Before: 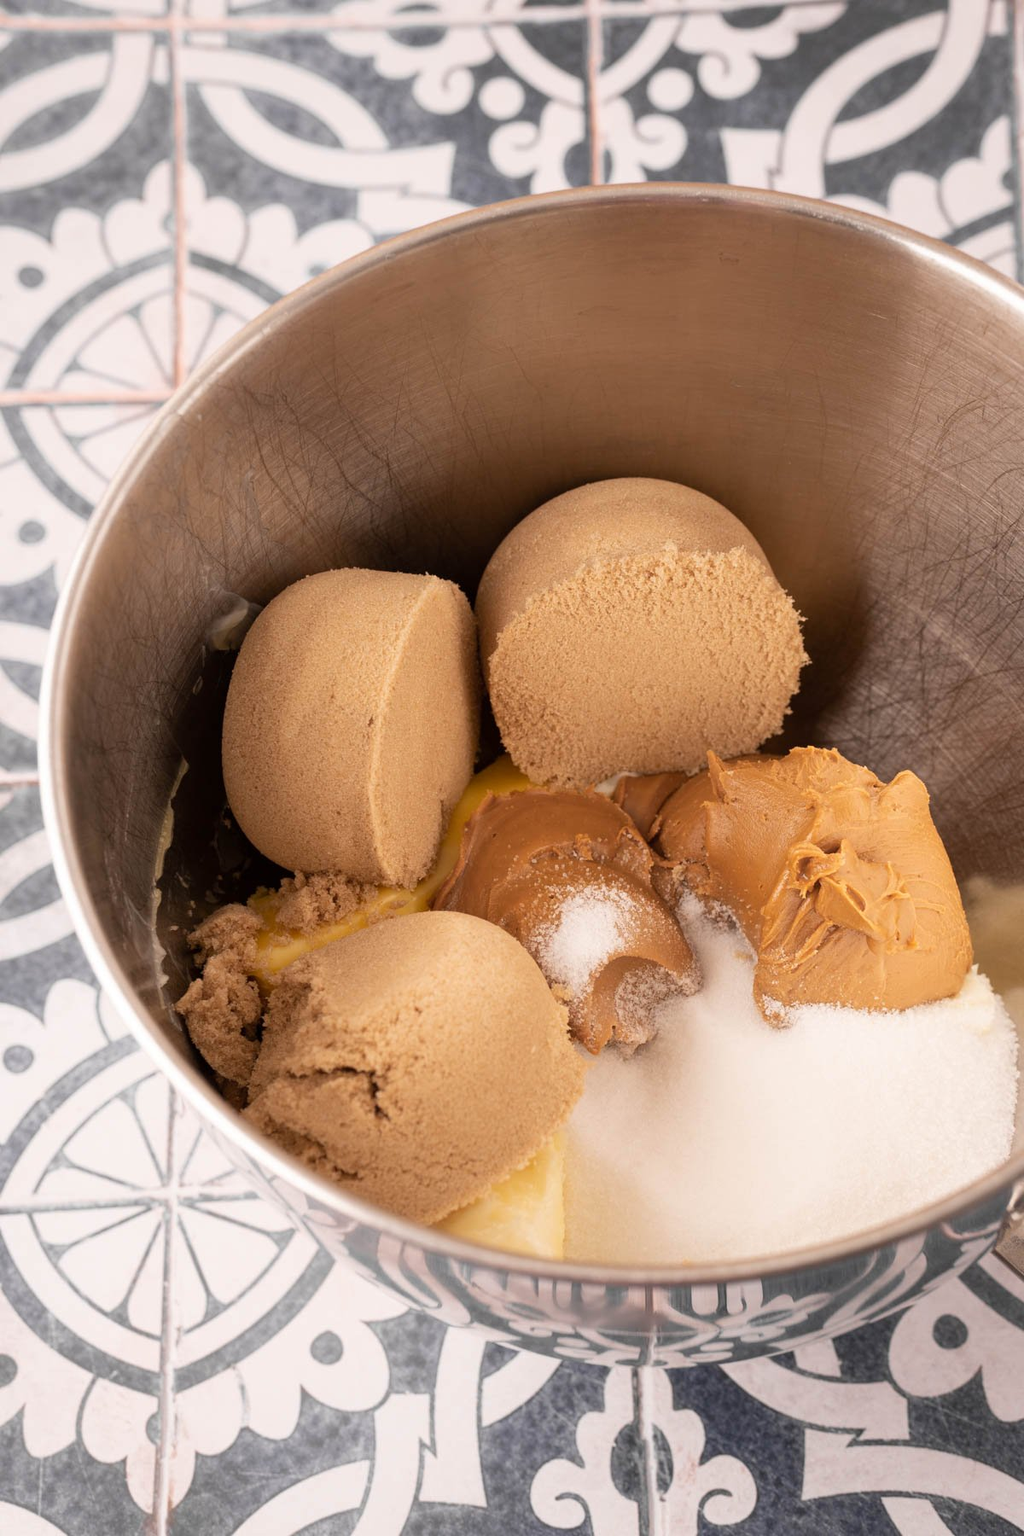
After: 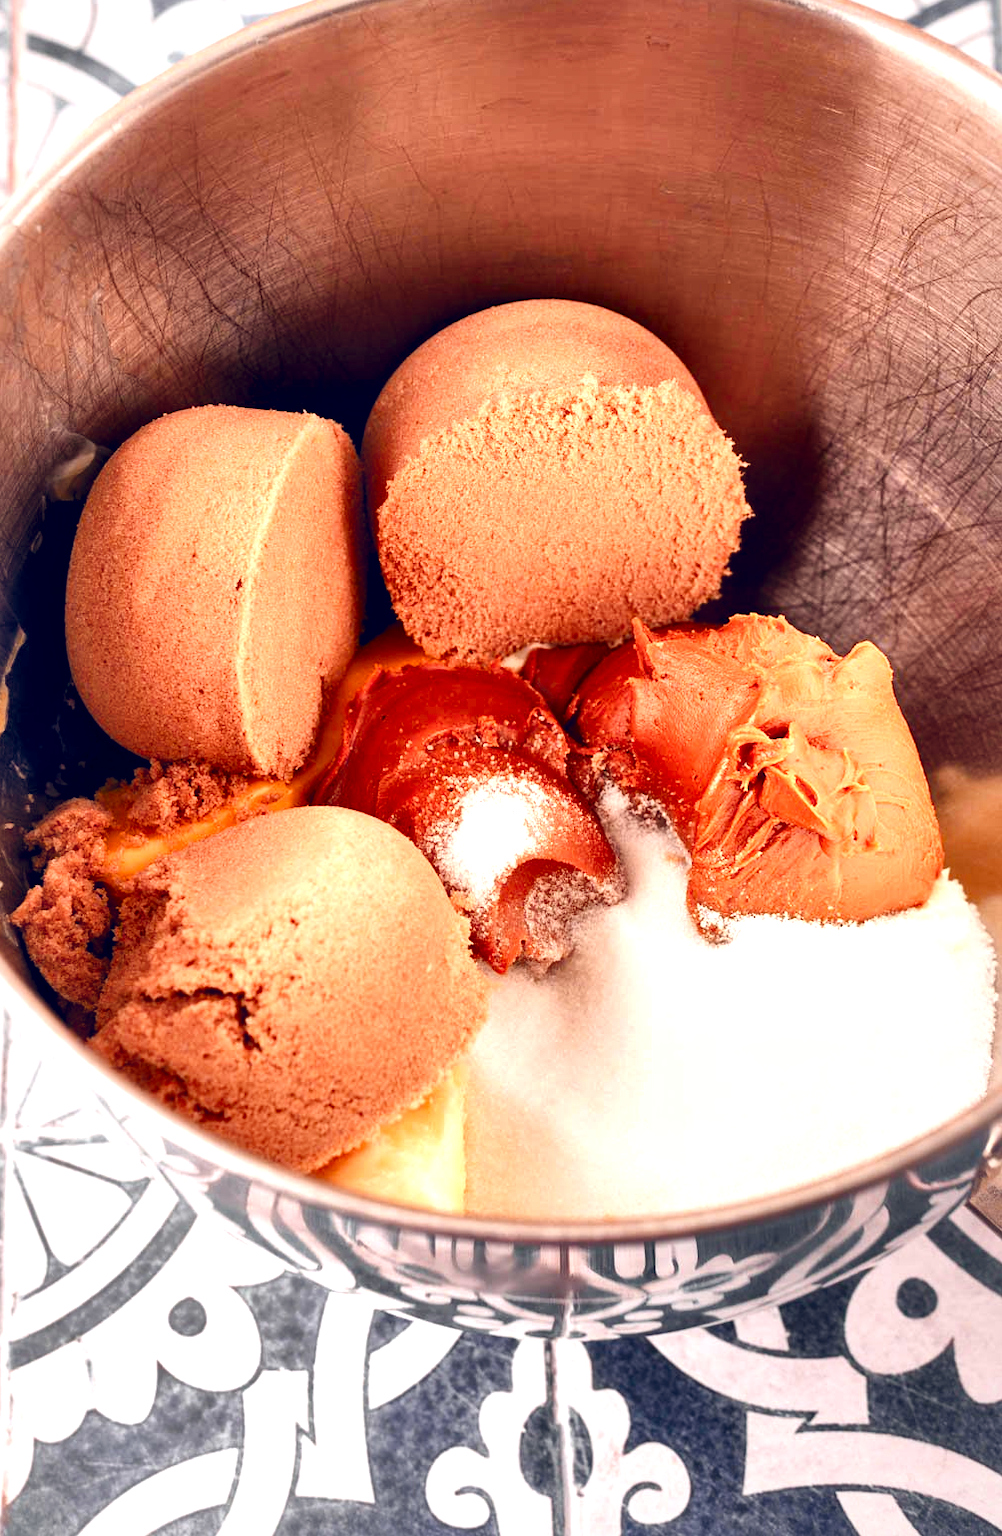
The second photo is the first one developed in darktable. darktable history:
exposure: exposure 0.021 EV, compensate highlight preservation false
crop: left 16.295%, top 14.445%
contrast brightness saturation: contrast 0.153, brightness 0.052
color balance rgb: global offset › luminance 0.415%, global offset › chroma 0.214%, global offset › hue 254.84°, linear chroma grading › global chroma 14.951%, perceptual saturation grading › global saturation 23.311%, perceptual saturation grading › highlights -23.665%, perceptual saturation grading › mid-tones 23.925%, perceptual saturation grading › shadows 39.751%
shadows and highlights: radius 47.11, white point adjustment 6.51, compress 79.25%, soften with gaussian
color zones: curves: ch1 [(0.24, 0.634) (0.75, 0.5)]; ch2 [(0.253, 0.437) (0.745, 0.491)]
local contrast: mode bilateral grid, contrast 45, coarseness 69, detail 213%, midtone range 0.2
